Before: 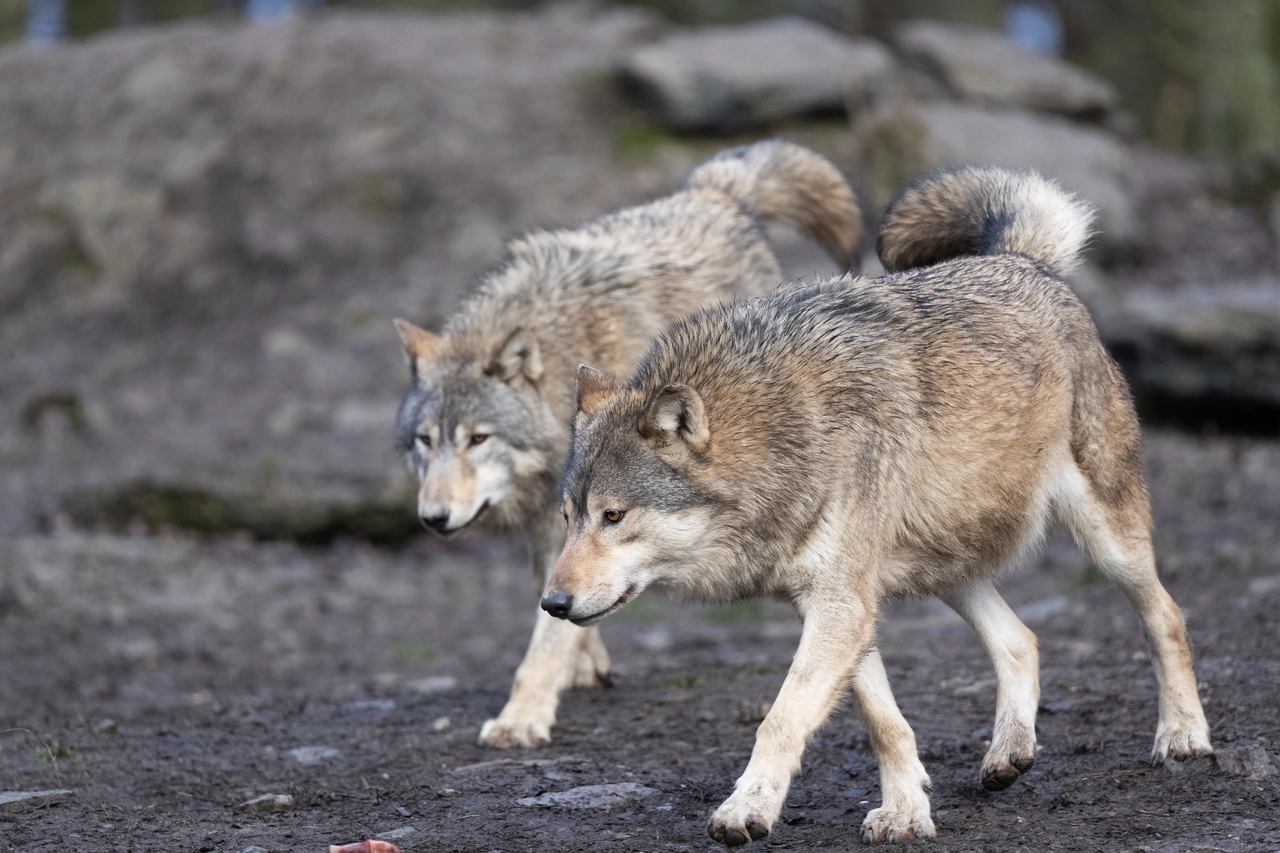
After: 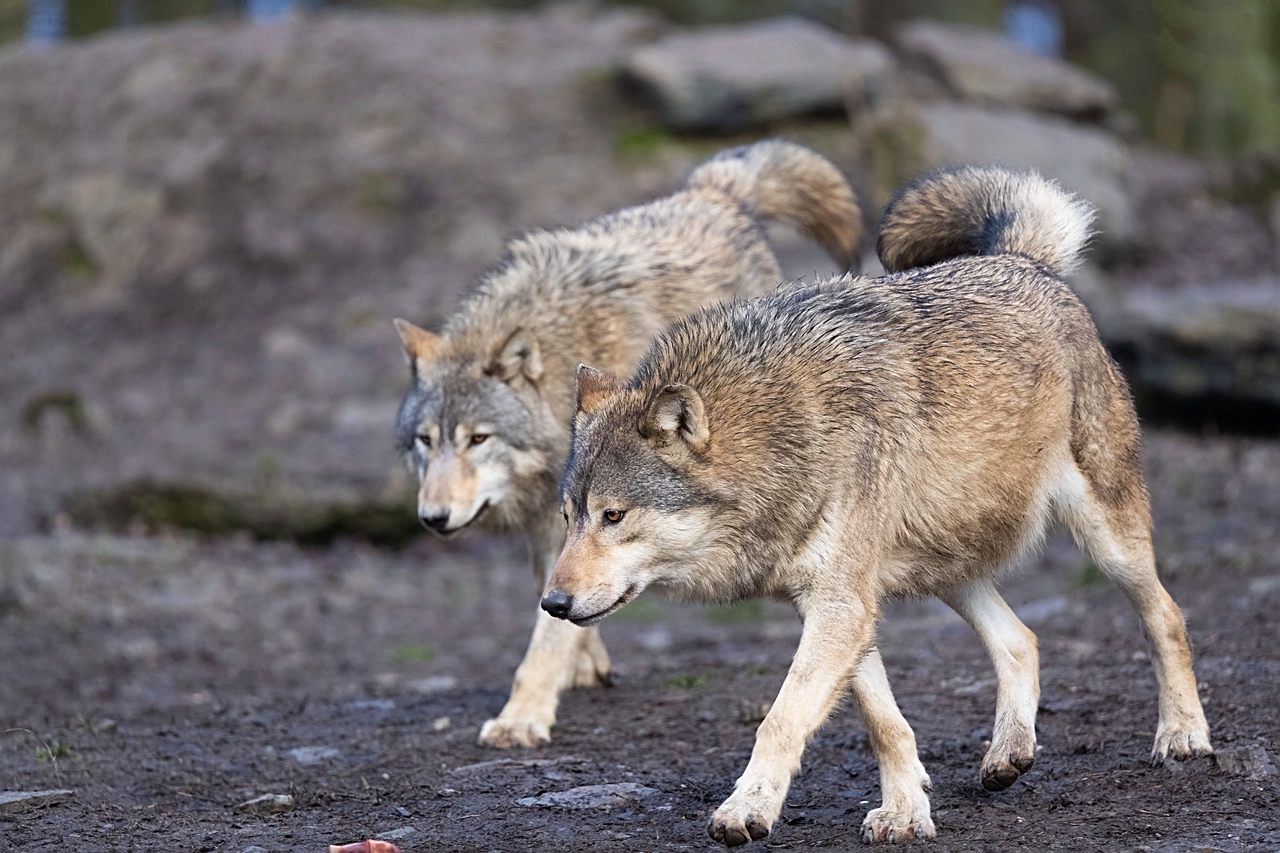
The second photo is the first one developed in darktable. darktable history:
velvia: on, module defaults
color zones: curves: ch0 [(0, 0.5) (0.143, 0.5) (0.286, 0.5) (0.429, 0.5) (0.571, 0.5) (0.714, 0.476) (0.857, 0.5) (1, 0.5)]; ch2 [(0, 0.5) (0.143, 0.5) (0.286, 0.5) (0.429, 0.5) (0.571, 0.5) (0.714, 0.487) (0.857, 0.5) (1, 0.5)]
exposure: compensate highlight preservation false
sharpen: amount 0.594
